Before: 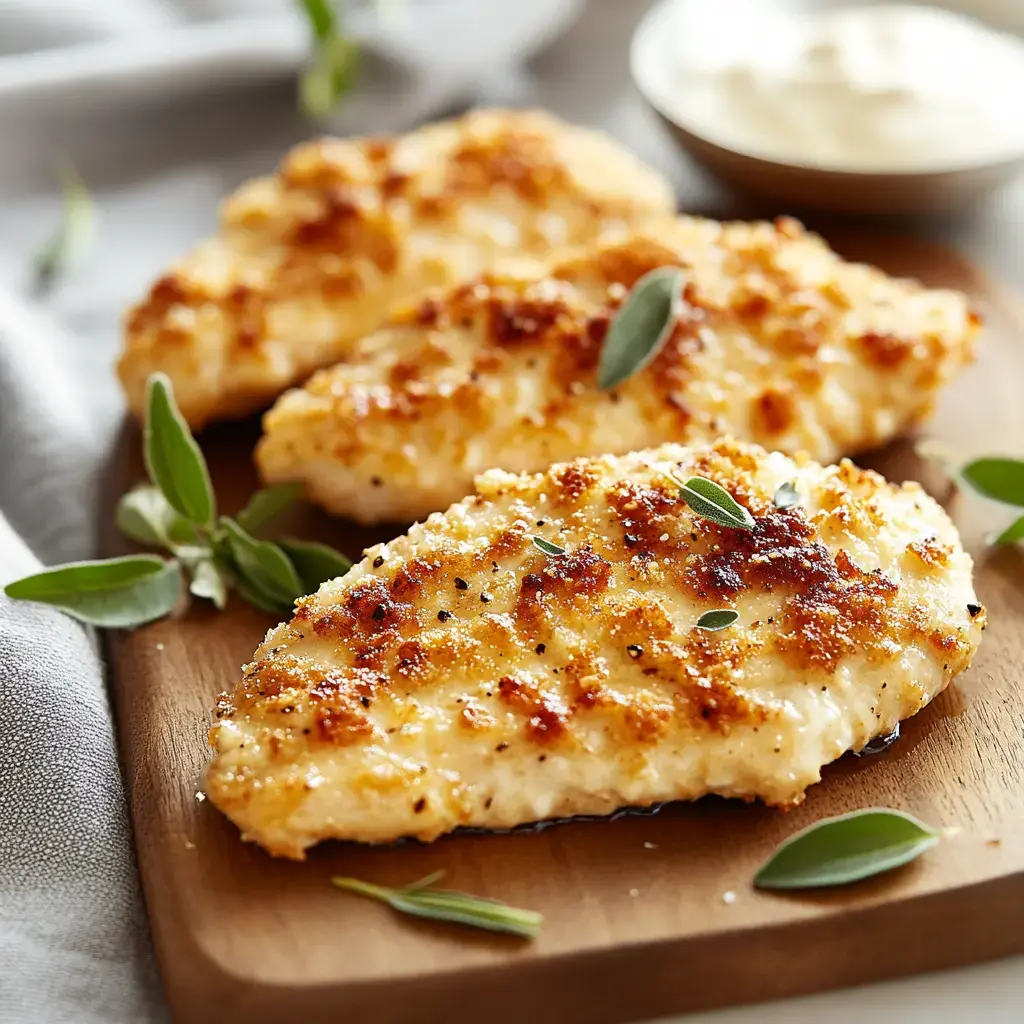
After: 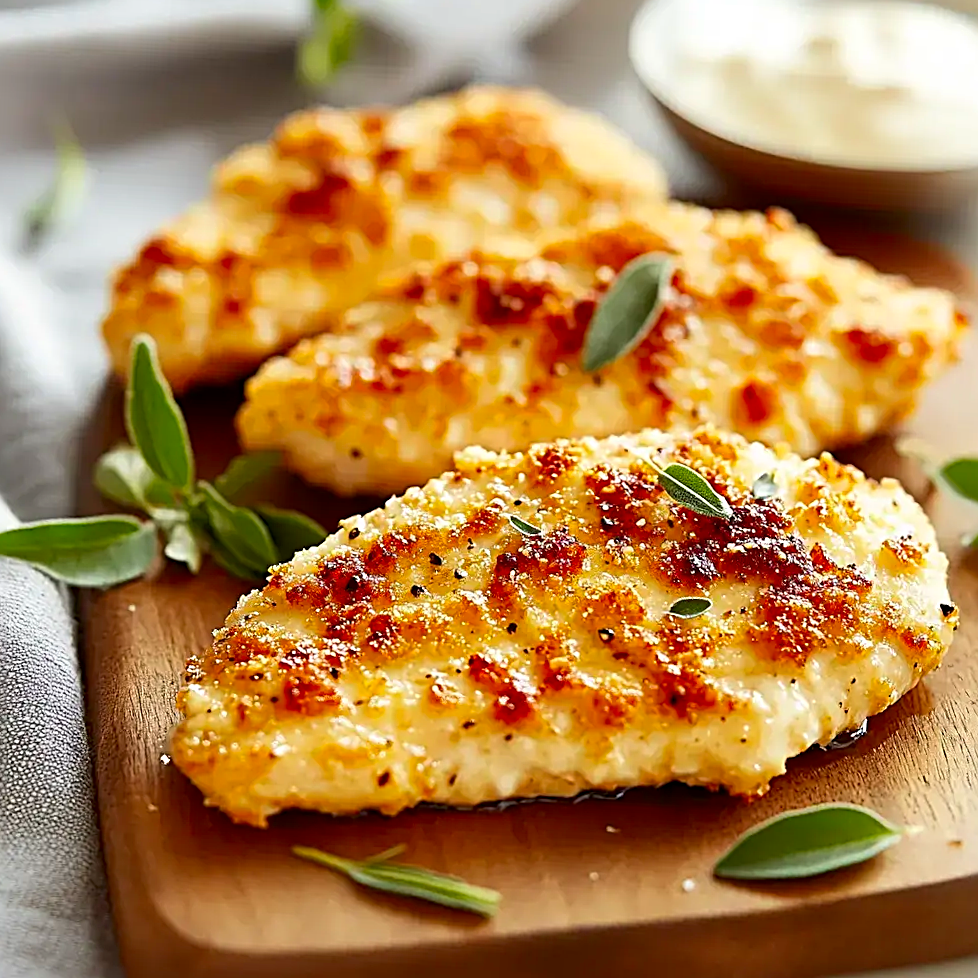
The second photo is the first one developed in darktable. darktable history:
color correction: highlights b* 0.002, saturation 1.36
crop and rotate: angle -2.71°
sharpen: radius 2.644, amount 0.66
exposure: black level correction 0.002, compensate highlight preservation false
